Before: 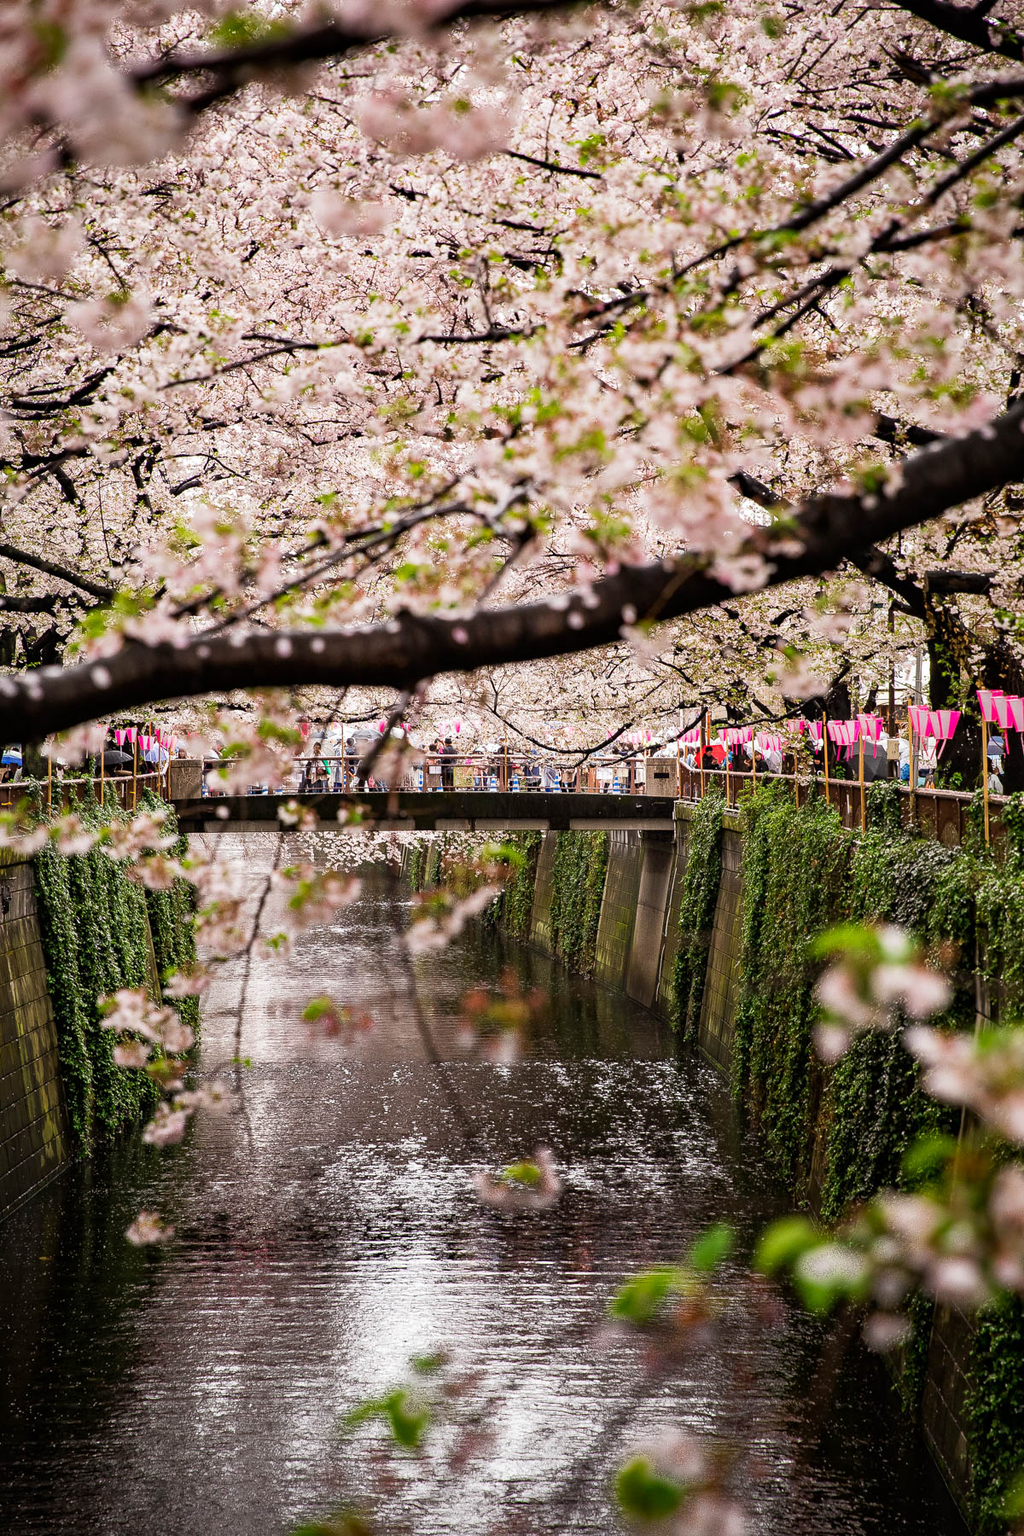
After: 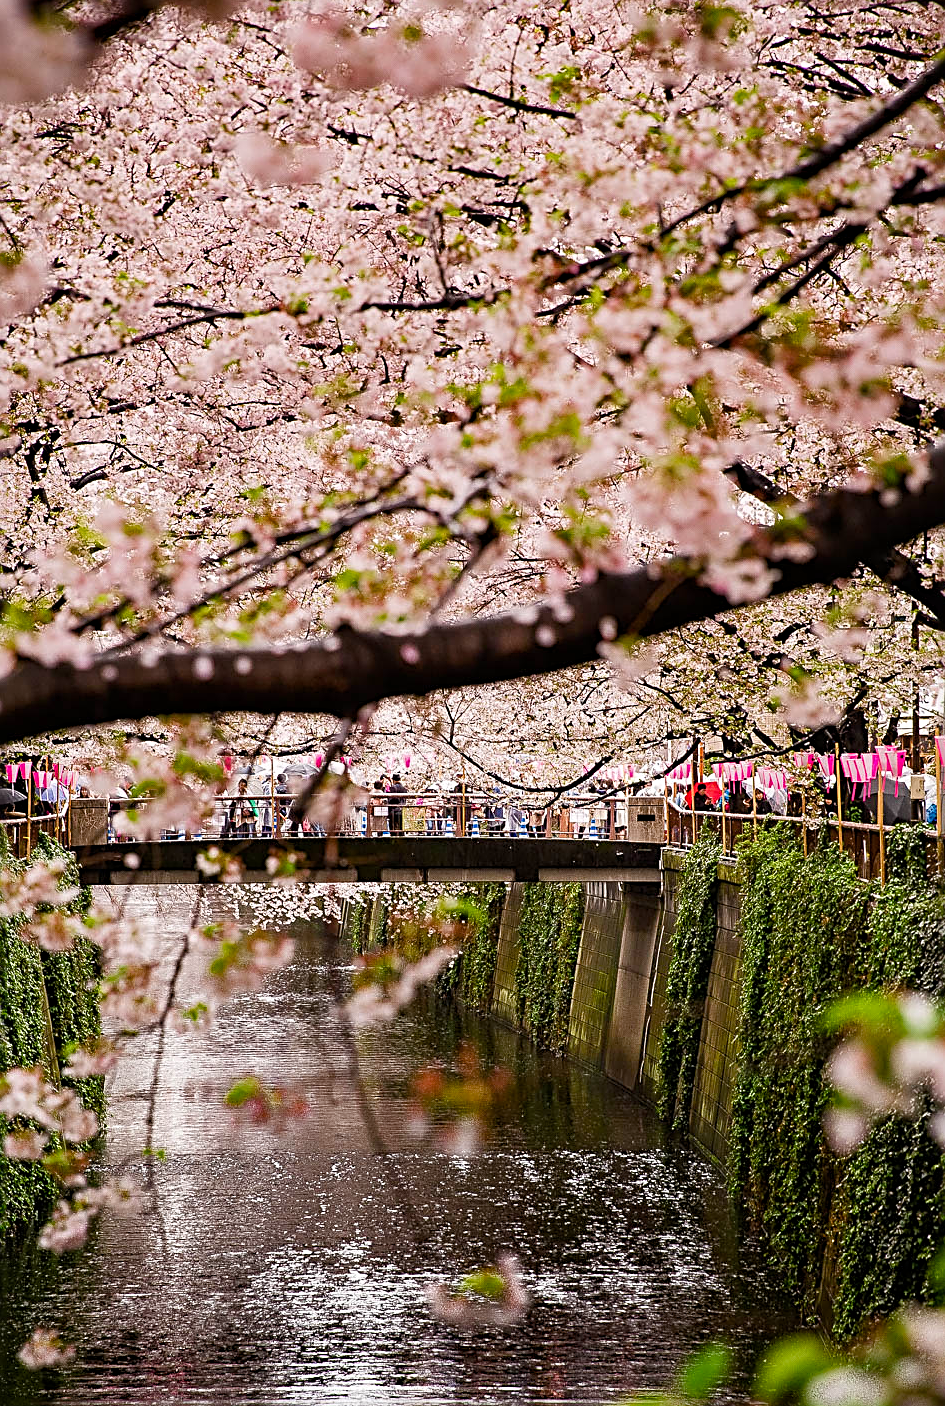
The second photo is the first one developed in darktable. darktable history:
graduated density: density 0.38 EV, hardness 21%, rotation -6.11°, saturation 32%
crop and rotate: left 10.77%, top 5.1%, right 10.41%, bottom 16.76%
tone equalizer: on, module defaults
color balance rgb: perceptual saturation grading › global saturation 20%, perceptual saturation grading › highlights -25%, perceptual saturation grading › shadows 25%
sharpen: radius 2.543, amount 0.636
